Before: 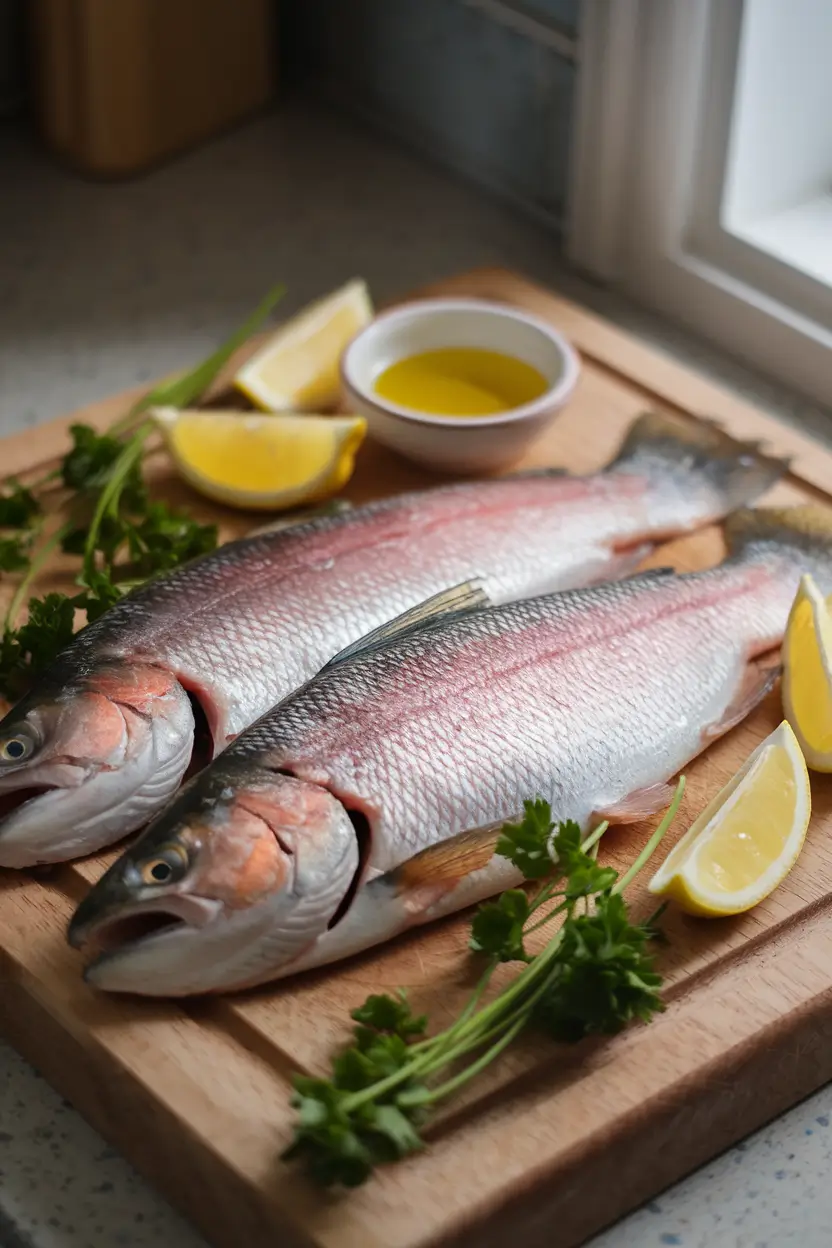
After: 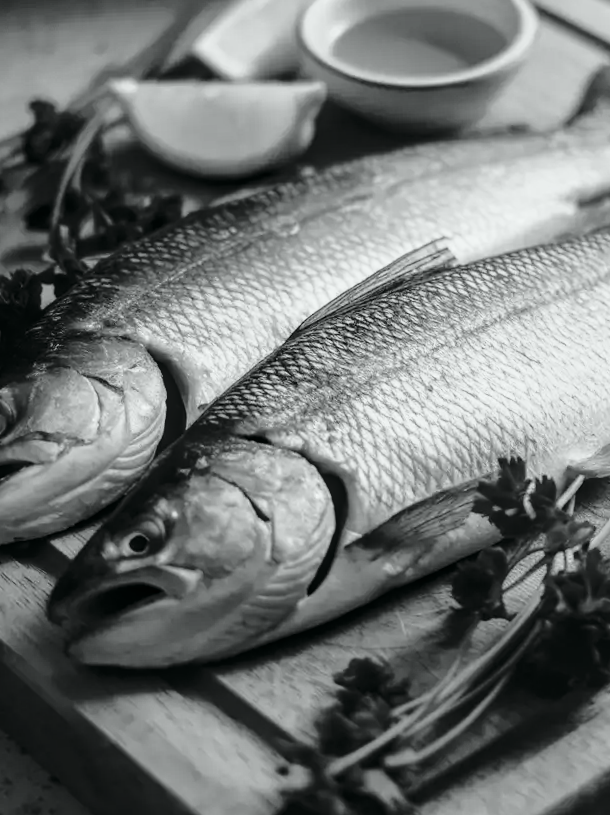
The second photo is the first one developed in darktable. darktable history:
crop: left 6.488%, top 27.668%, right 24.183%, bottom 8.656%
local contrast: detail 130%
color balance: input saturation 134.34%, contrast -10.04%, contrast fulcrum 19.67%, output saturation 133.51%
color calibration: output gray [0.22, 0.42, 0.37, 0], gray › normalize channels true, illuminant same as pipeline (D50), adaptation XYZ, x 0.346, y 0.359, gamut compression 0
rotate and perspective: rotation -2.29°, automatic cropping off
tone curve: curves: ch0 [(0, 0.032) (0.078, 0.052) (0.236, 0.168) (0.43, 0.472) (0.508, 0.566) (0.66, 0.754) (0.79, 0.883) (0.994, 0.974)]; ch1 [(0, 0) (0.161, 0.092) (0.35, 0.33) (0.379, 0.401) (0.456, 0.456) (0.508, 0.501) (0.547, 0.531) (0.573, 0.563) (0.625, 0.602) (0.718, 0.734) (1, 1)]; ch2 [(0, 0) (0.369, 0.427) (0.44, 0.434) (0.502, 0.501) (0.54, 0.537) (0.586, 0.59) (0.621, 0.604) (1, 1)], color space Lab, independent channels, preserve colors none
